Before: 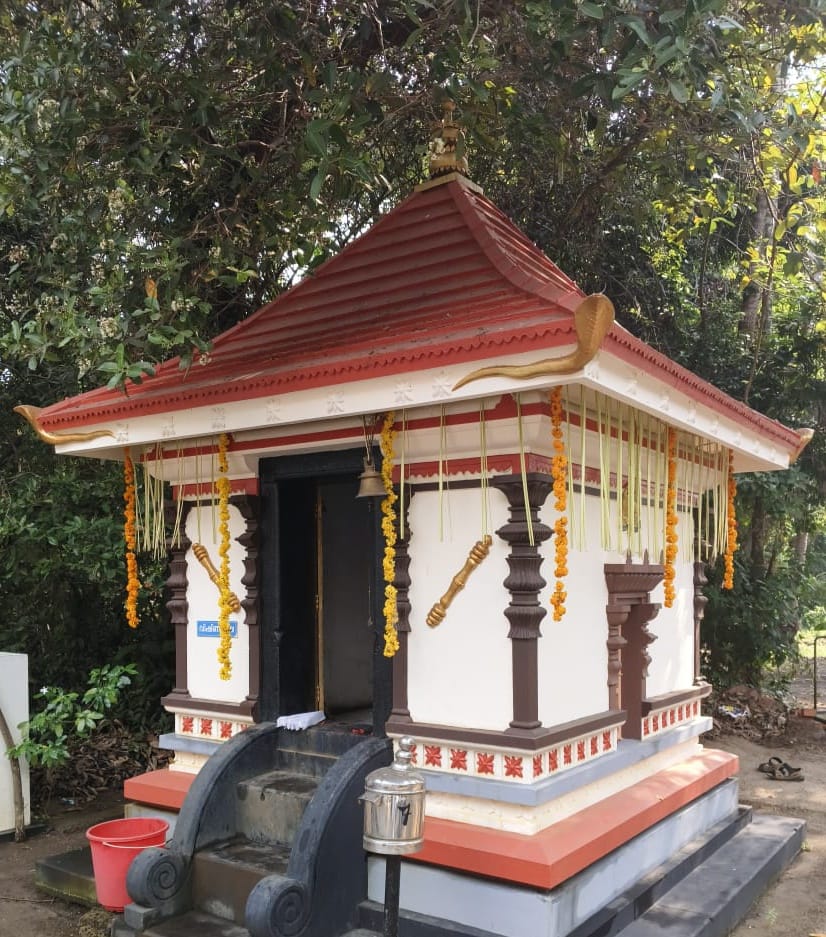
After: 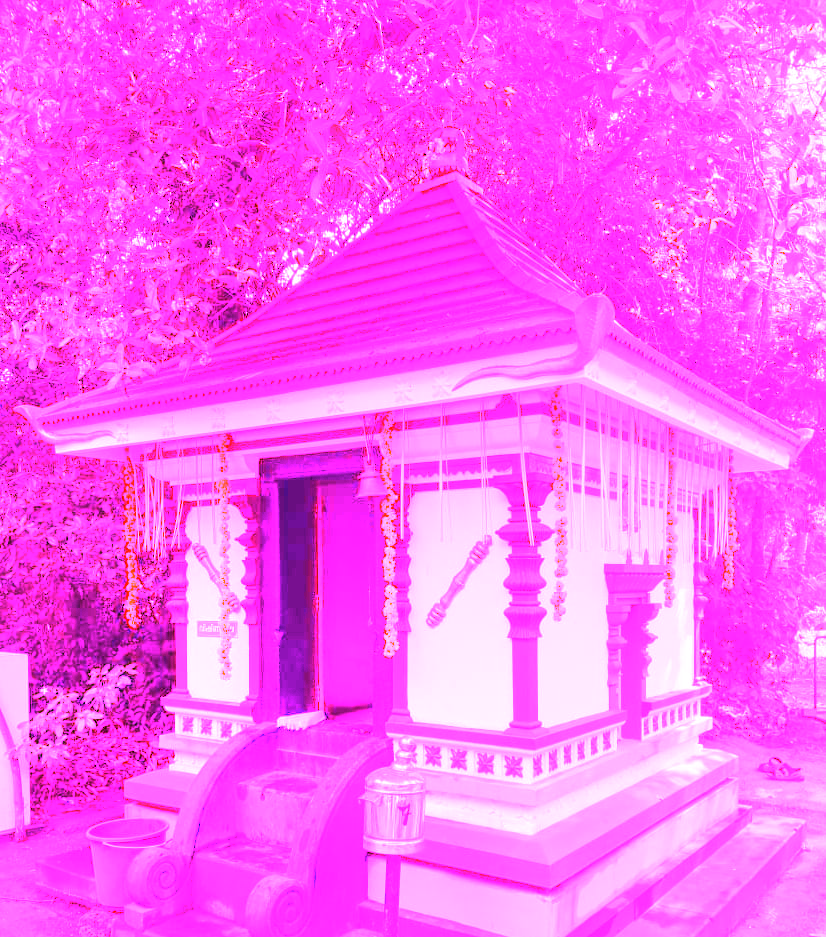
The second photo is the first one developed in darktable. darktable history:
white balance: red 8, blue 8
